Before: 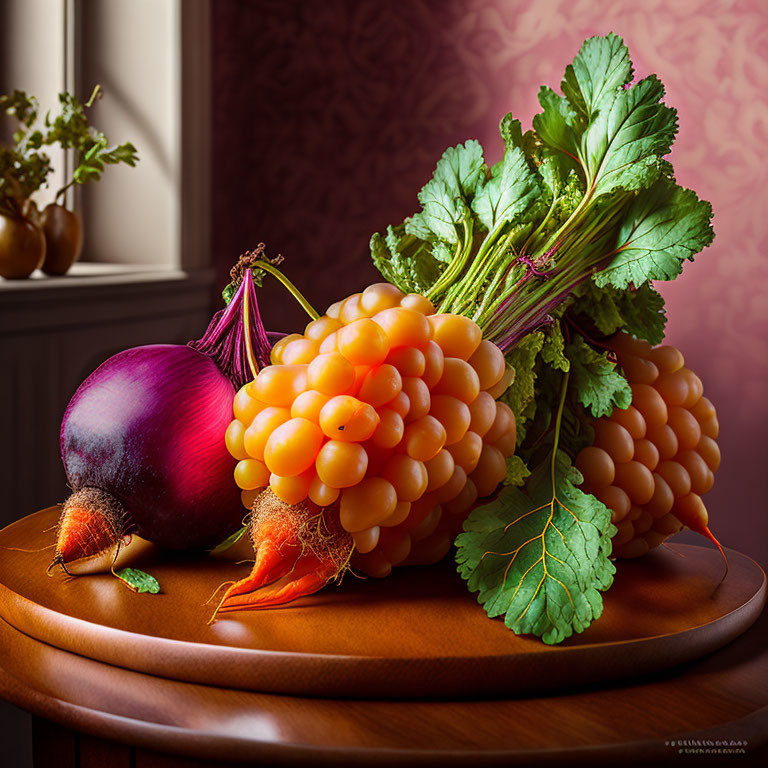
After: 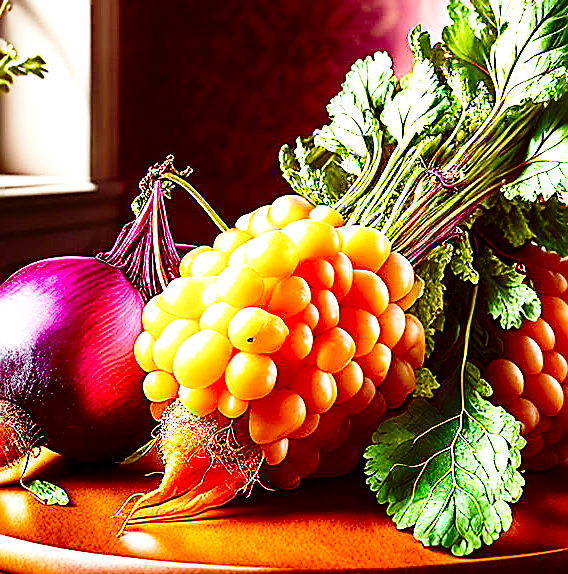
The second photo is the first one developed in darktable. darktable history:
tone equalizer: -8 EV -0.384 EV, -7 EV -0.403 EV, -6 EV -0.347 EV, -5 EV -0.196 EV, -3 EV 0.195 EV, -2 EV 0.342 EV, -1 EV 0.367 EV, +0 EV 0.413 EV, edges refinement/feathering 500, mask exposure compensation -1.57 EV, preserve details no
contrast brightness saturation: brightness -0.249, saturation 0.202
sharpen: radius 1.681, amount 1.302
base curve: curves: ch0 [(0, 0) (0.028, 0.03) (0.121, 0.232) (0.46, 0.748) (0.859, 0.968) (1, 1)], preserve colors none
shadows and highlights: shadows 36.77, highlights -26.77, soften with gaussian
crop and rotate: left 11.959%, top 11.483%, right 14.008%, bottom 13.658%
exposure: exposure 1.151 EV, compensate highlight preservation false
